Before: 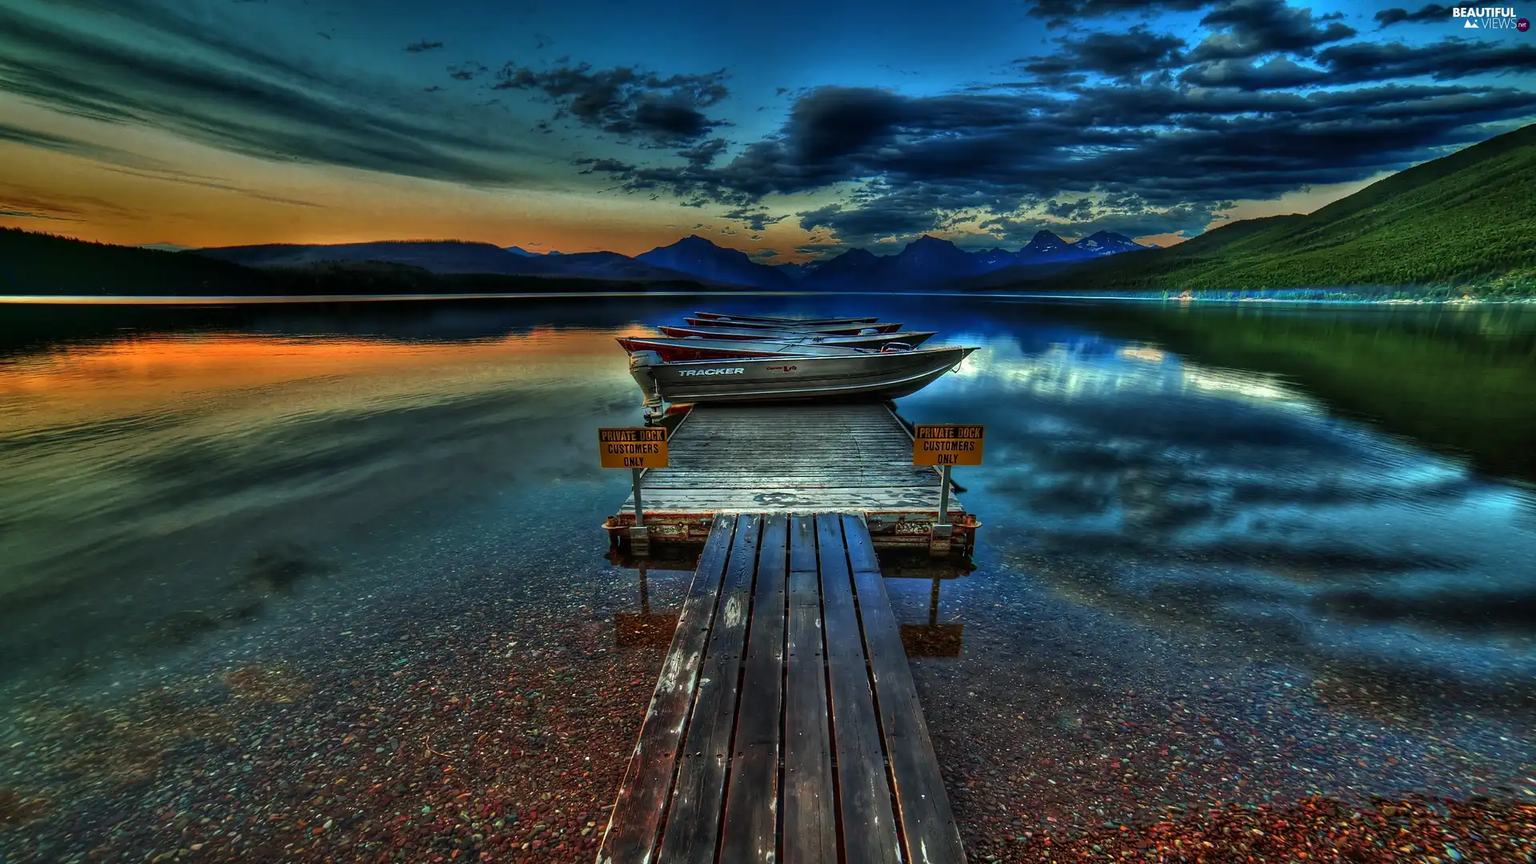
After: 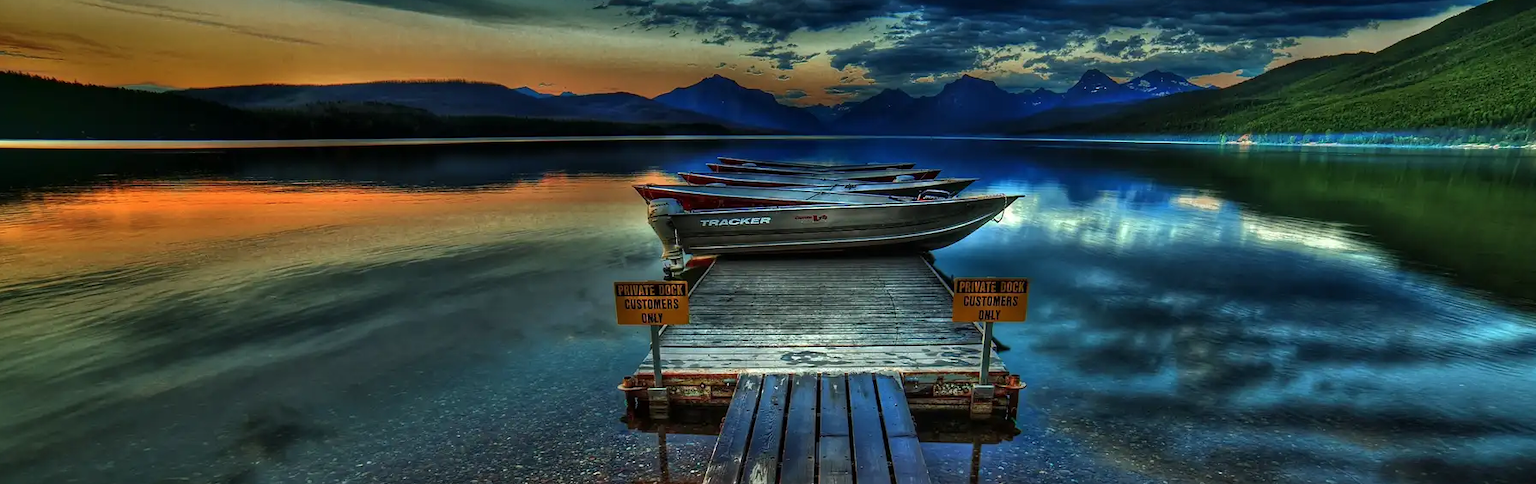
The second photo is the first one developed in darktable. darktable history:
color balance: output saturation 98.5%
crop: left 1.744%, top 19.225%, right 5.069%, bottom 28.357%
tone equalizer: on, module defaults
